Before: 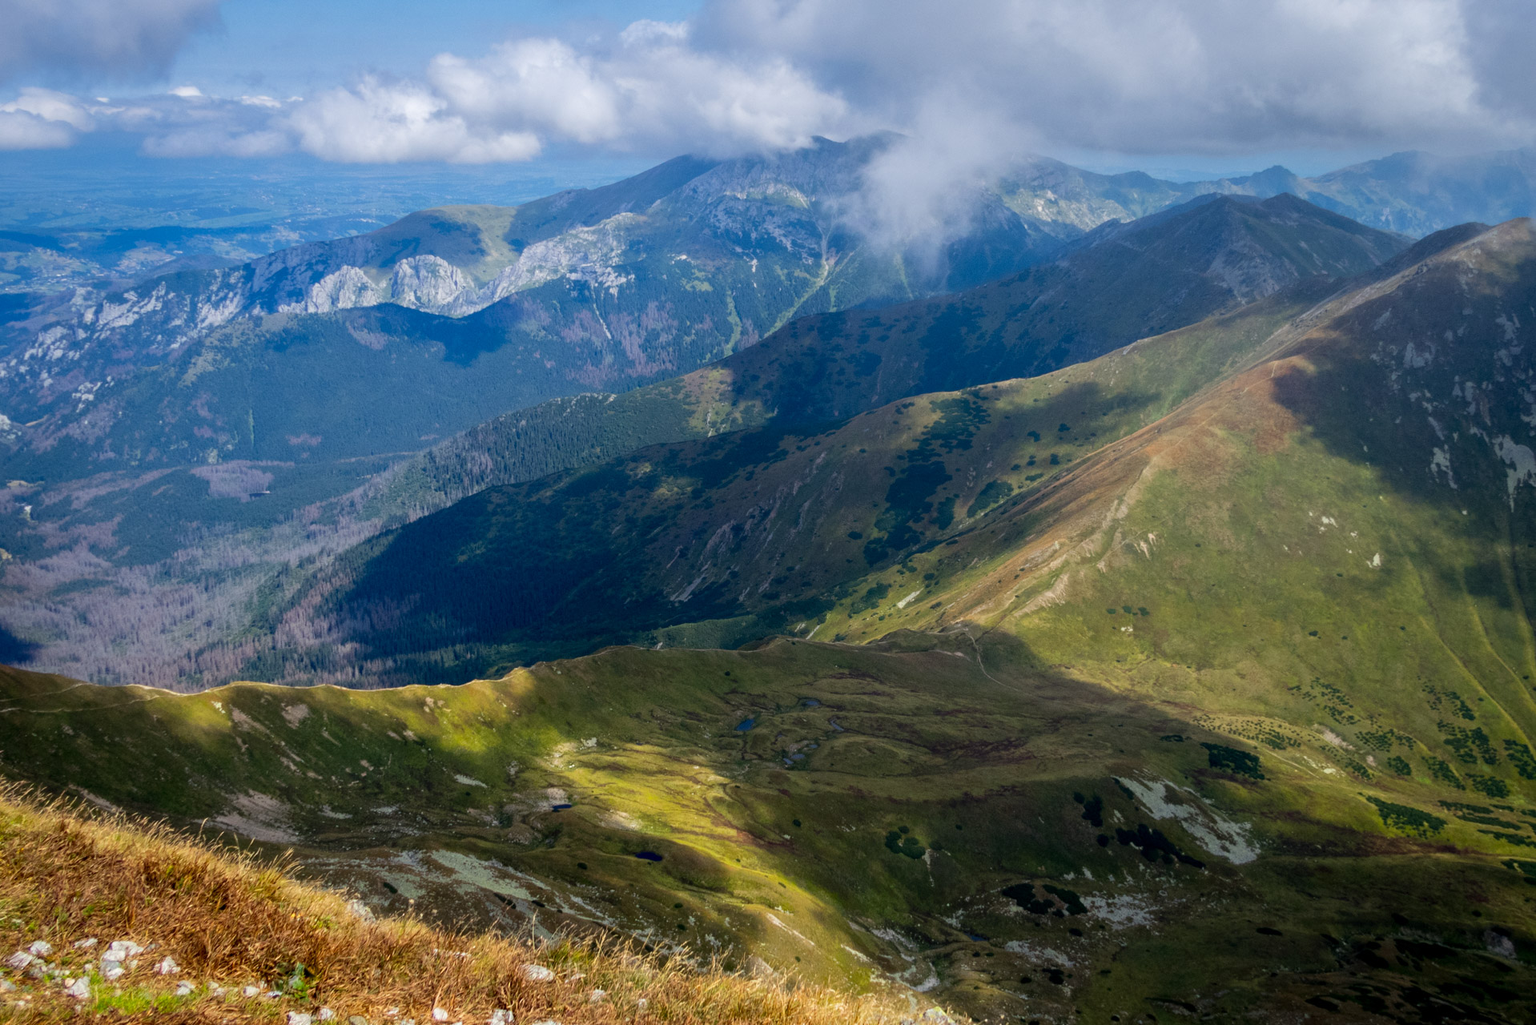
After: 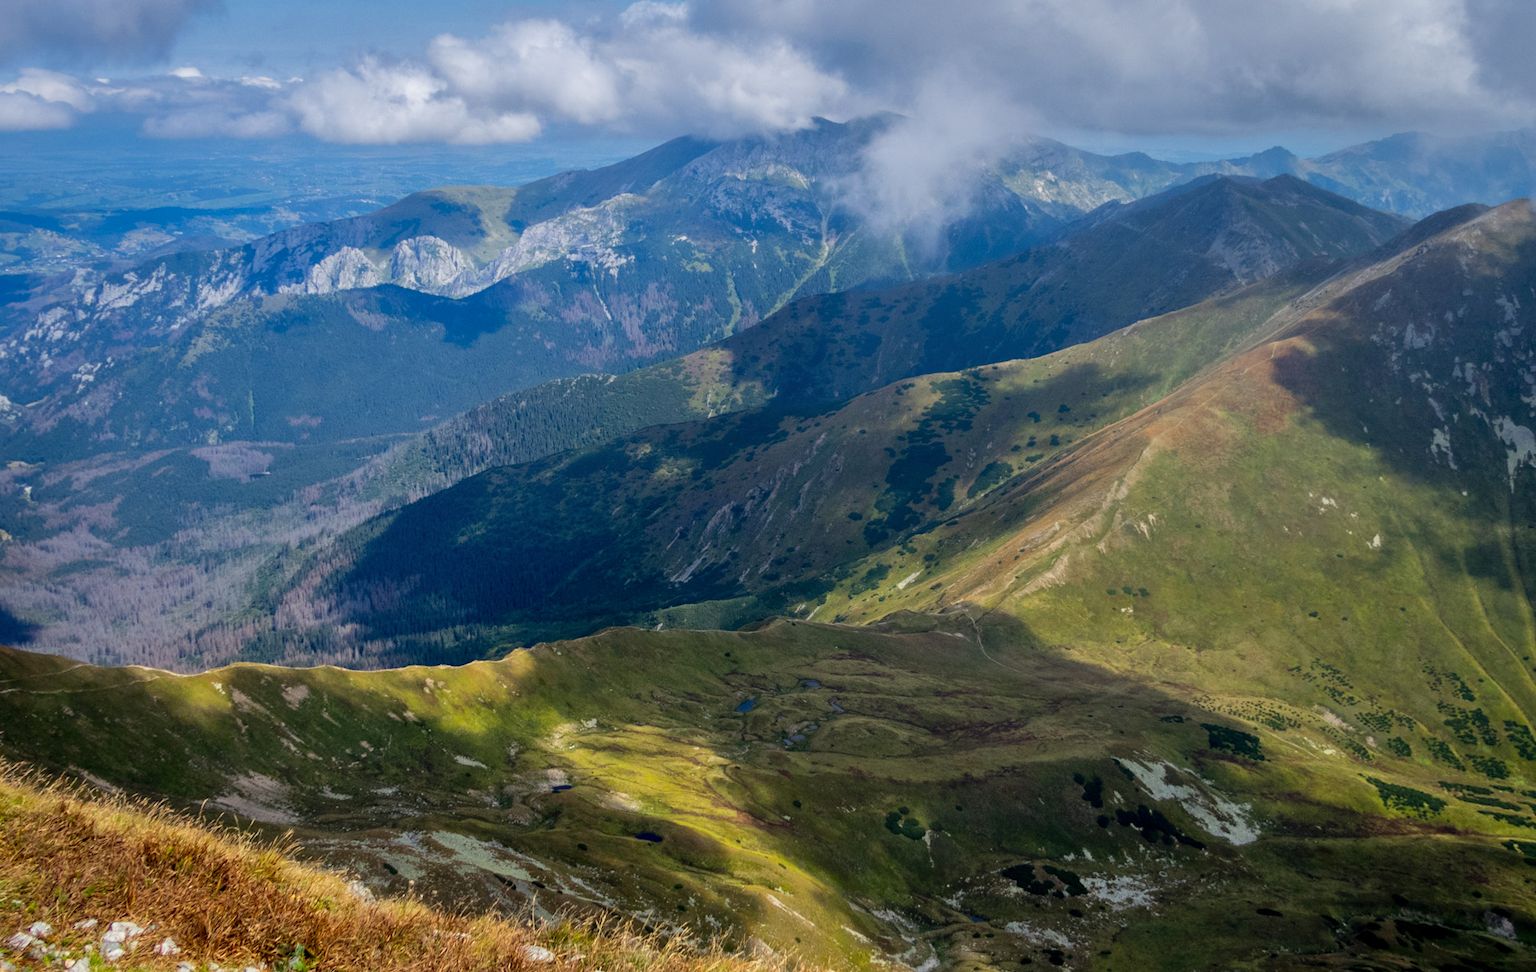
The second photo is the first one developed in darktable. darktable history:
crop and rotate: top 1.902%, bottom 3.247%
shadows and highlights: shadows 43.87, white point adjustment -1.61, soften with gaussian
